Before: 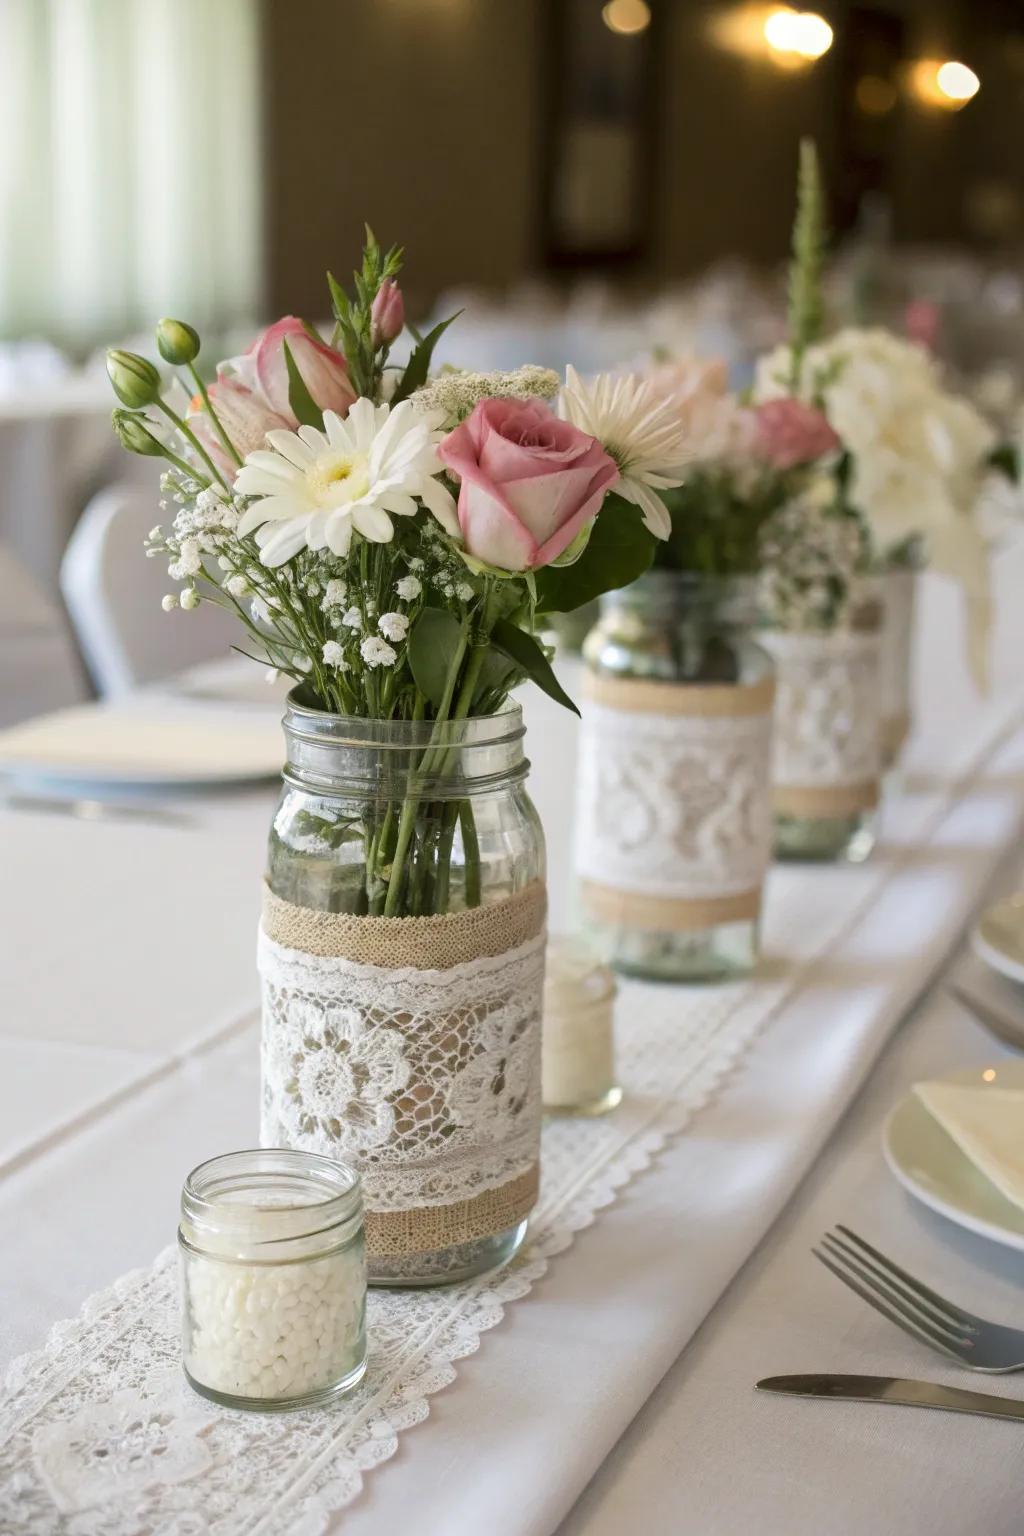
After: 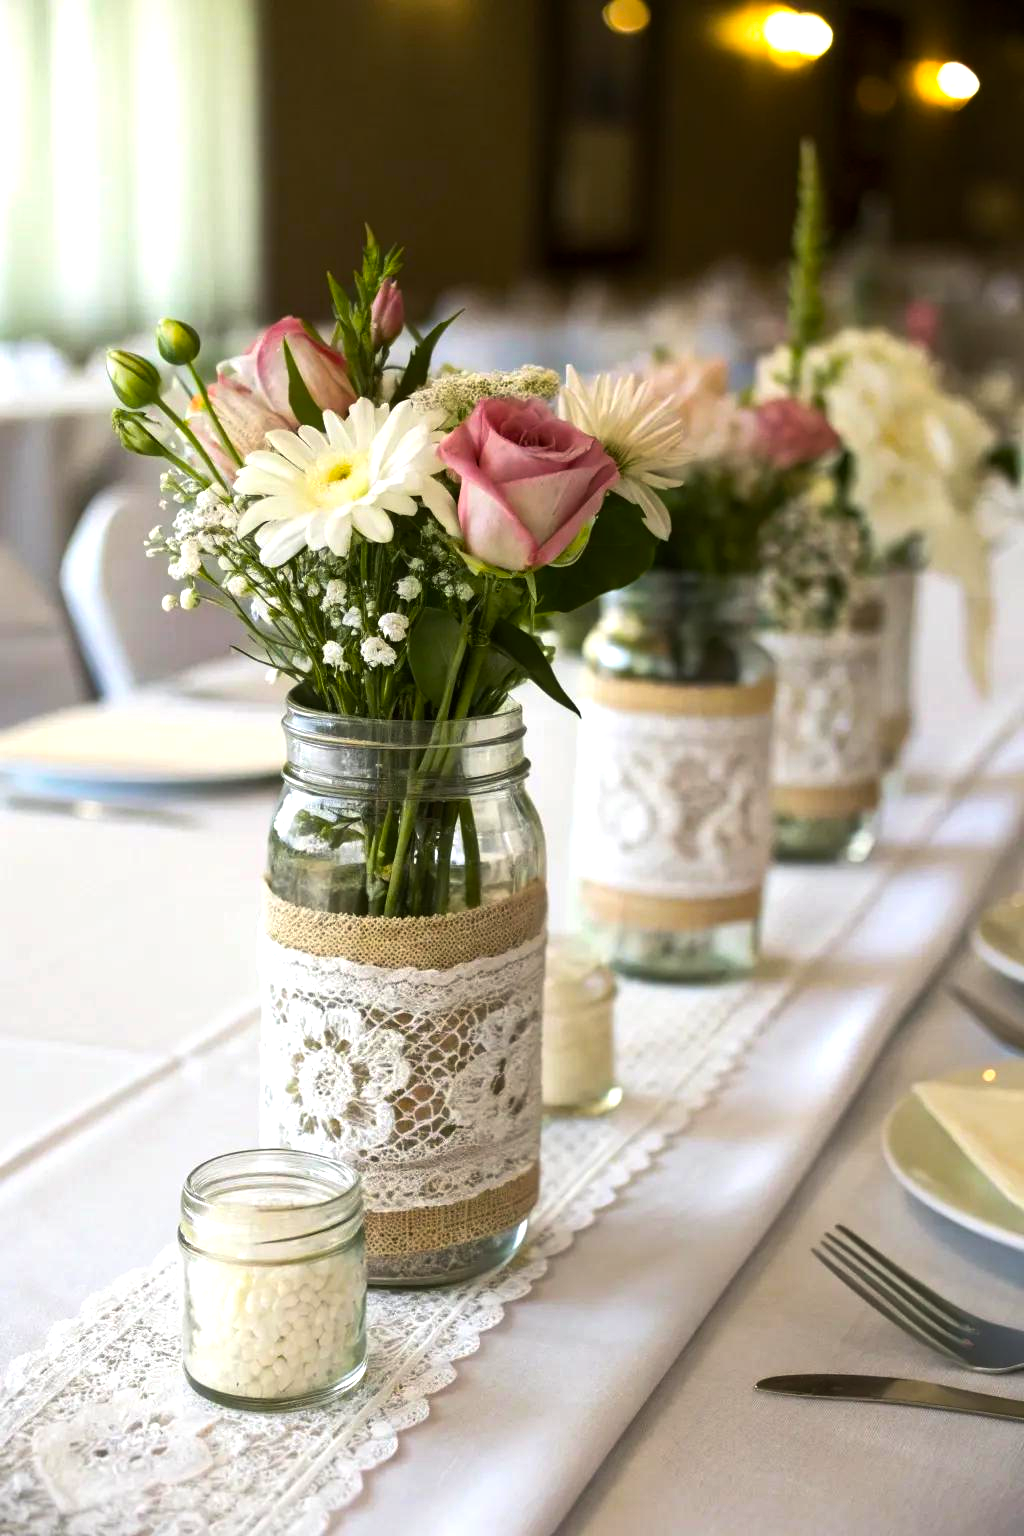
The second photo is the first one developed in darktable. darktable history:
color balance rgb: linear chroma grading › shadows -10.57%, linear chroma grading › global chroma 19.654%, perceptual saturation grading › global saturation 25.768%, perceptual brilliance grading › highlights 14.521%, perceptual brilliance grading › mid-tones -6.304%, perceptual brilliance grading › shadows -27.252%
